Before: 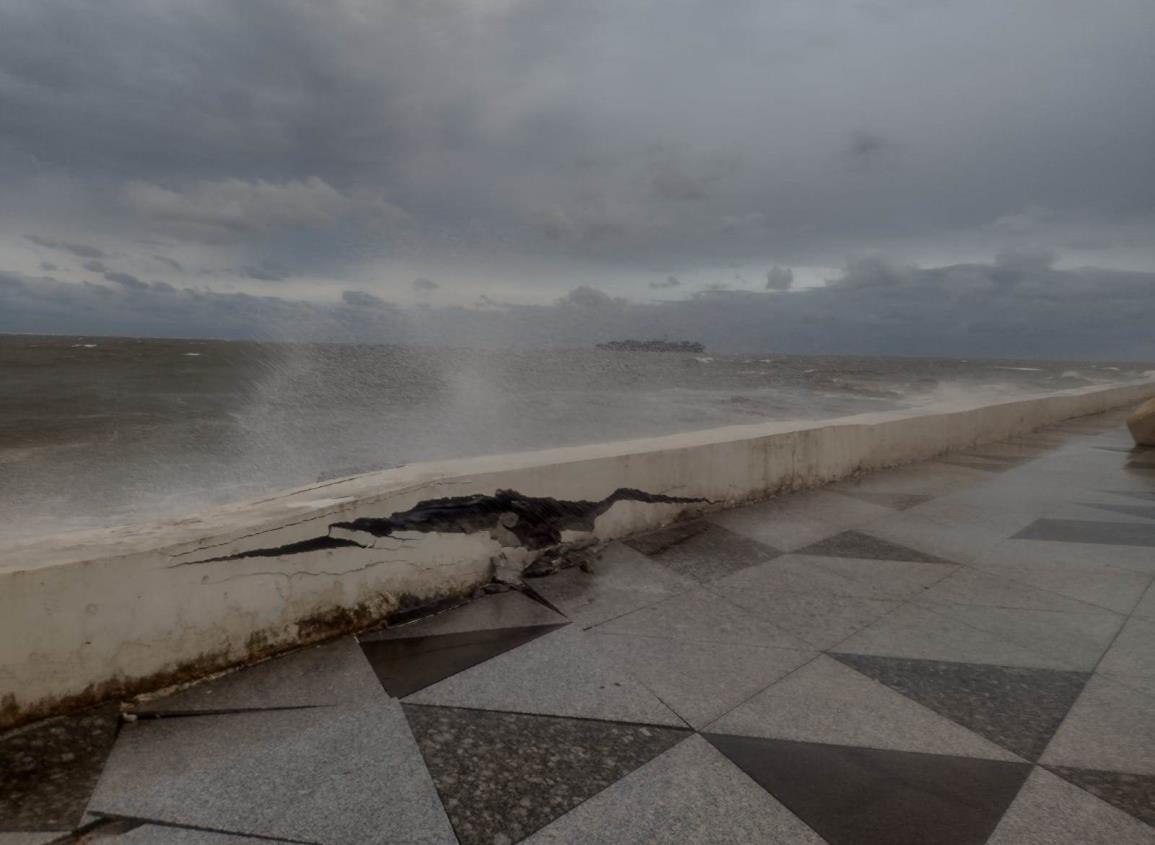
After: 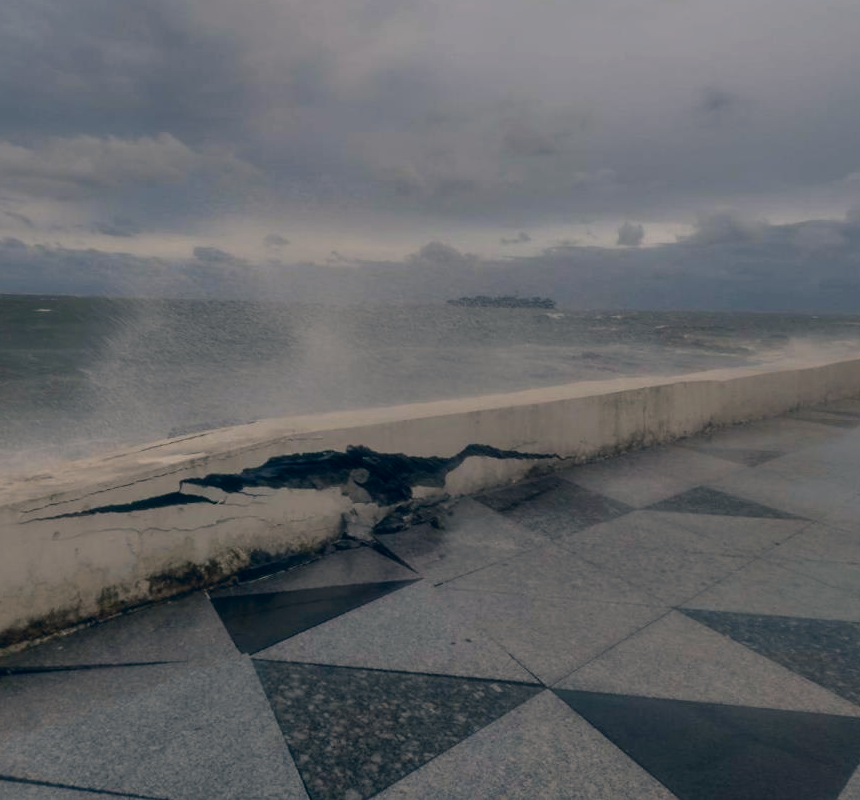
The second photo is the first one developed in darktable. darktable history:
crop and rotate: left 12.953%, top 5.31%, right 12.541%
color correction: highlights a* 10.35, highlights b* 13.91, shadows a* -9.68, shadows b* -14.8
